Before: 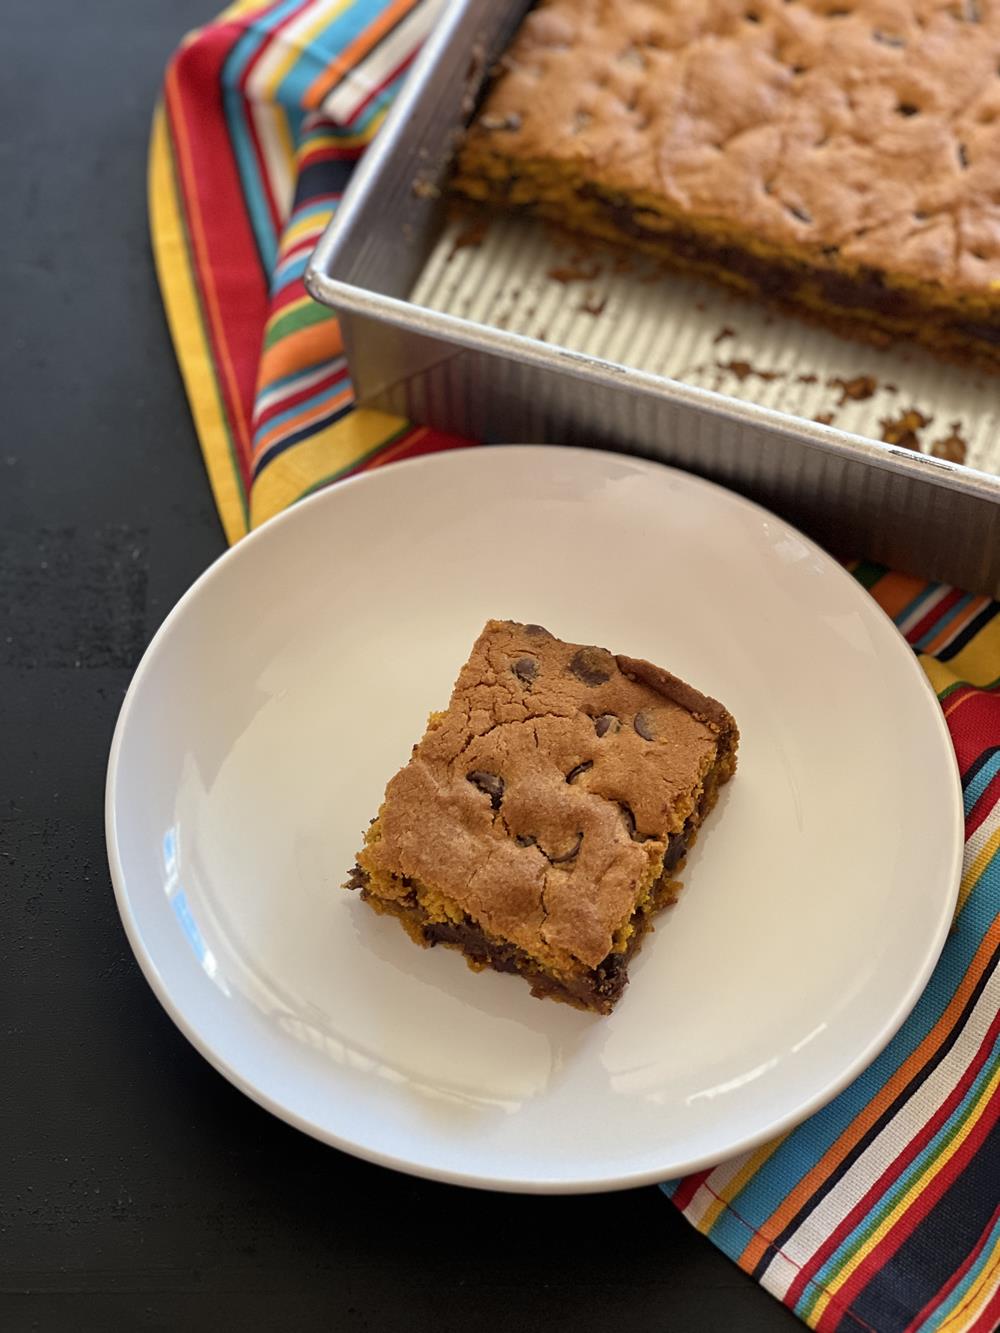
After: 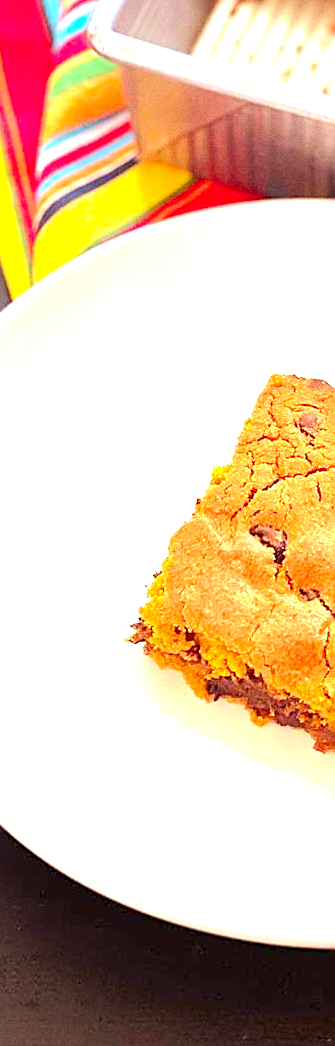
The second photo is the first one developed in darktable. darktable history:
grain: coarseness 0.09 ISO
crop and rotate: left 21.77%, top 18.528%, right 44.676%, bottom 2.997%
rgb levels: mode RGB, independent channels, levels [[0, 0.474, 1], [0, 0.5, 1], [0, 0.5, 1]]
base curve: curves: ch0 [(0, 0) (0.262, 0.32) (0.722, 0.705) (1, 1)]
sharpen: on, module defaults
contrast brightness saturation: brightness 0.09, saturation 0.19
exposure: black level correction 0, exposure 1.975 EV, compensate exposure bias true, compensate highlight preservation false
shadows and highlights: shadows -30, highlights 30
